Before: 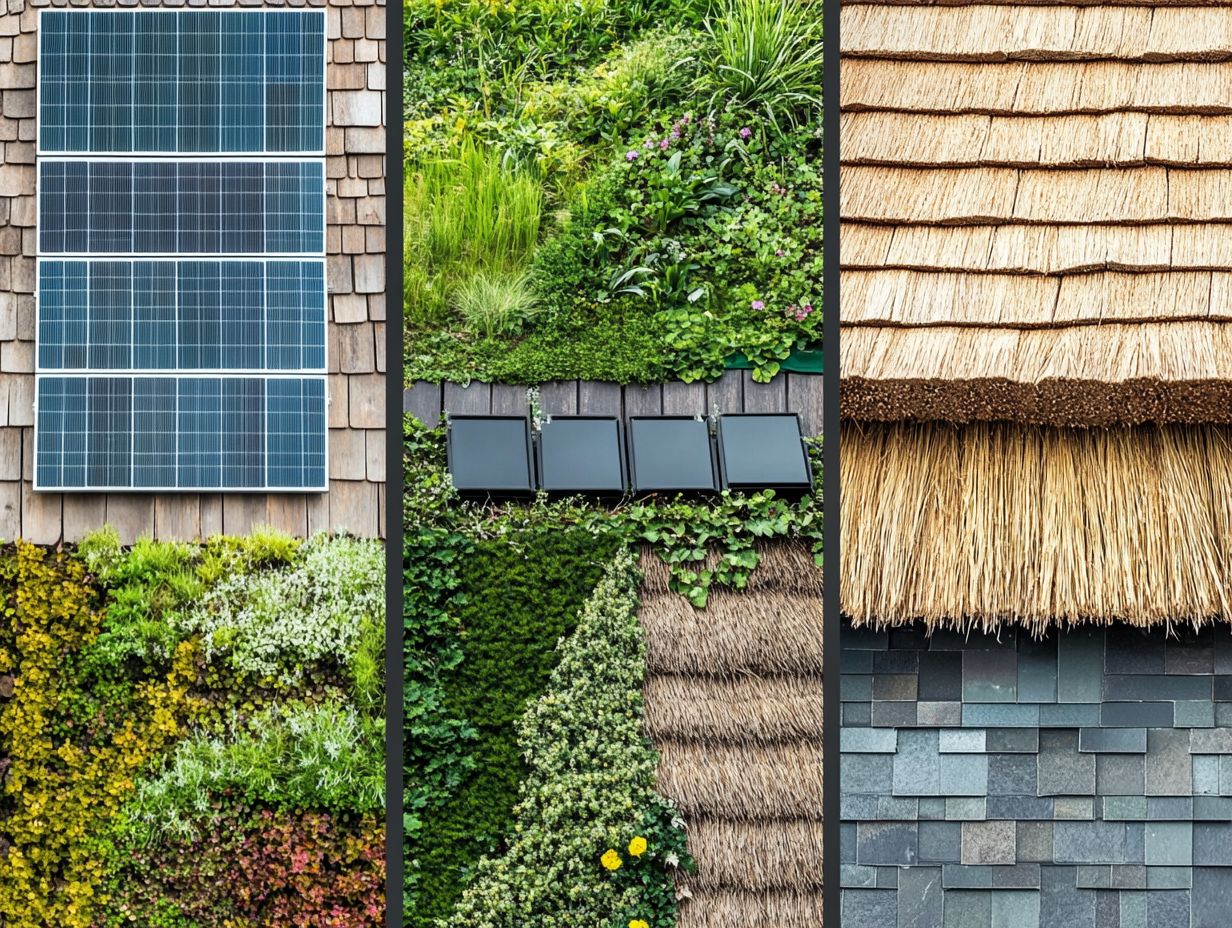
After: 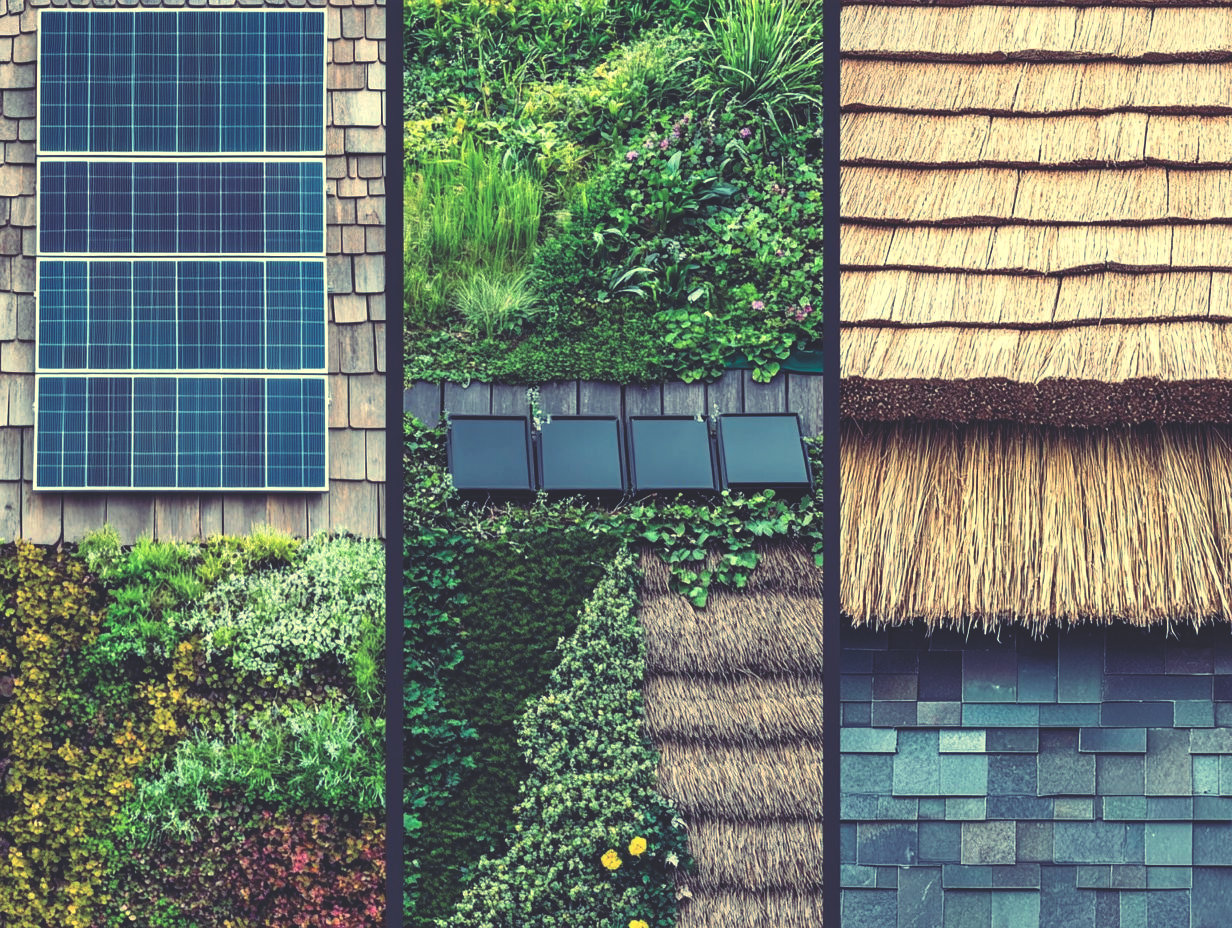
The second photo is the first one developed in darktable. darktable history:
contrast brightness saturation: contrast 0.07
white balance: red 1.123, blue 0.83
rgb curve: curves: ch0 [(0, 0.186) (0.314, 0.284) (0.576, 0.466) (0.805, 0.691) (0.936, 0.886)]; ch1 [(0, 0.186) (0.314, 0.284) (0.581, 0.534) (0.771, 0.746) (0.936, 0.958)]; ch2 [(0, 0.216) (0.275, 0.39) (1, 1)], mode RGB, independent channels, compensate middle gray true, preserve colors none
shadows and highlights: radius 331.84, shadows 53.55, highlights -100, compress 94.63%, highlights color adjustment 73.23%, soften with gaussian
